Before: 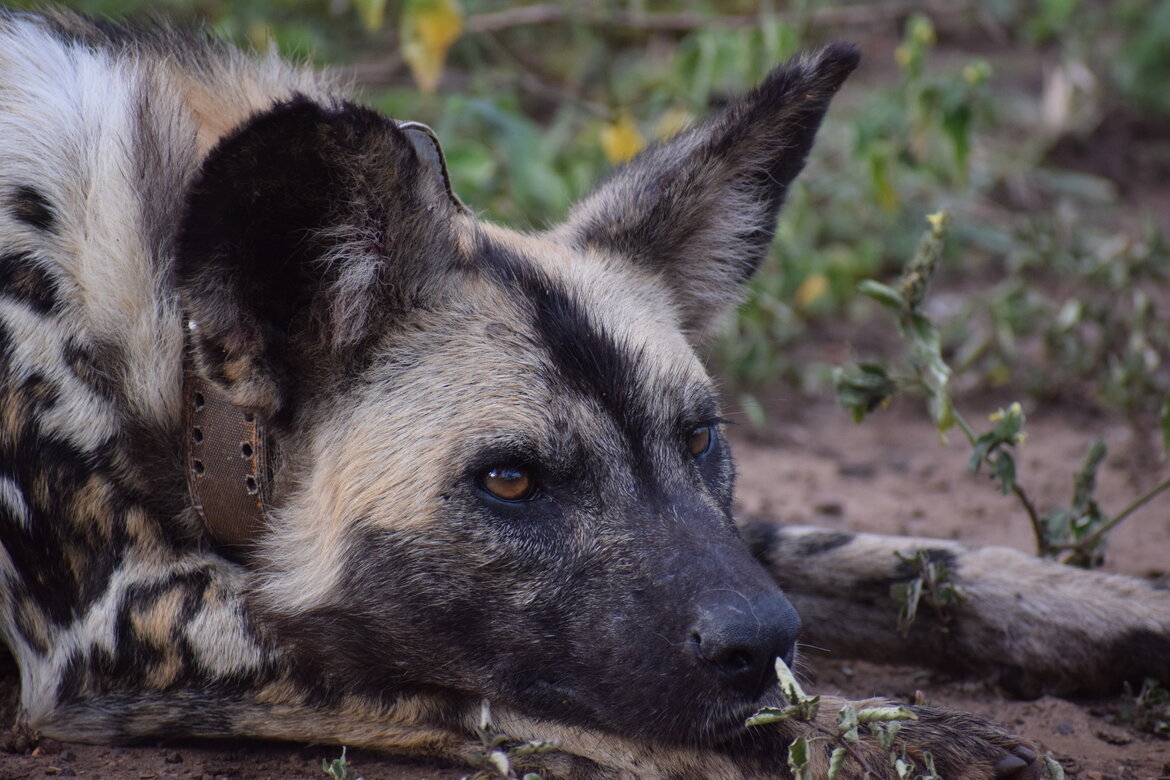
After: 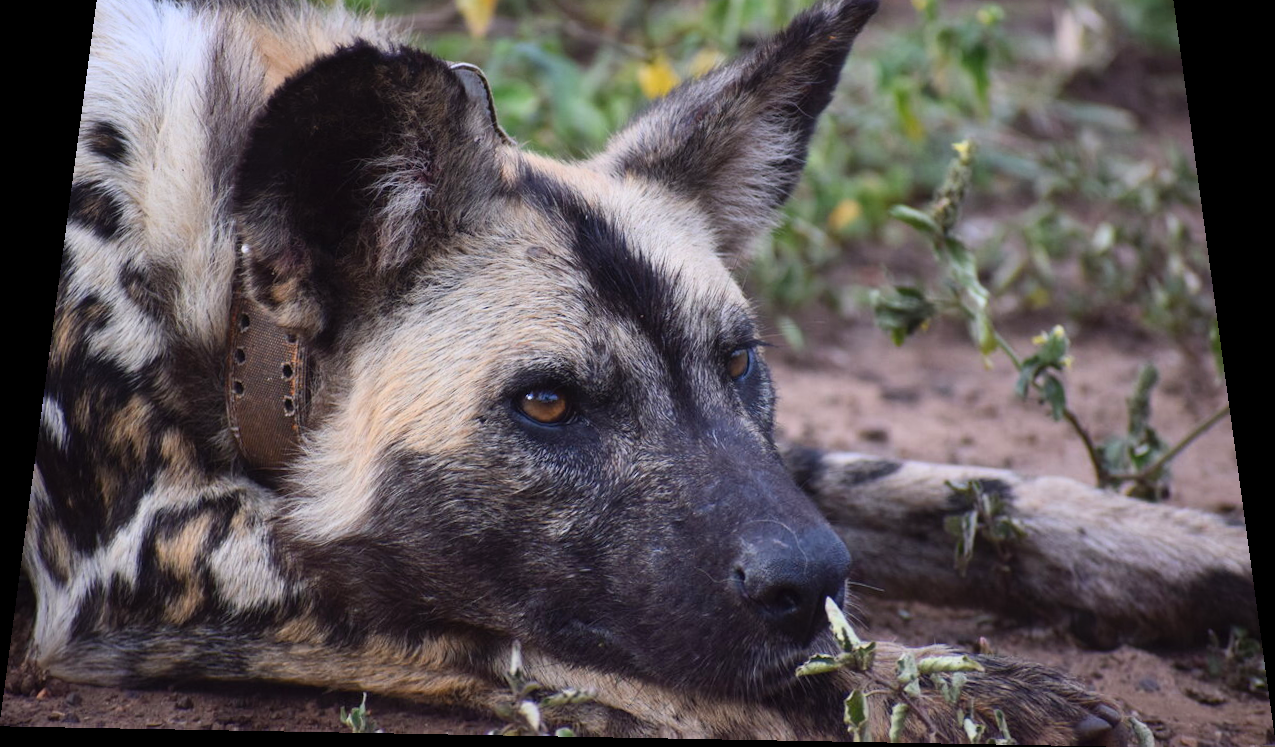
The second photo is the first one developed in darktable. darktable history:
crop and rotate: top 6.25%
contrast brightness saturation: contrast 0.2, brightness 0.16, saturation 0.22
rotate and perspective: rotation 0.128°, lens shift (vertical) -0.181, lens shift (horizontal) -0.044, shear 0.001, automatic cropping off
